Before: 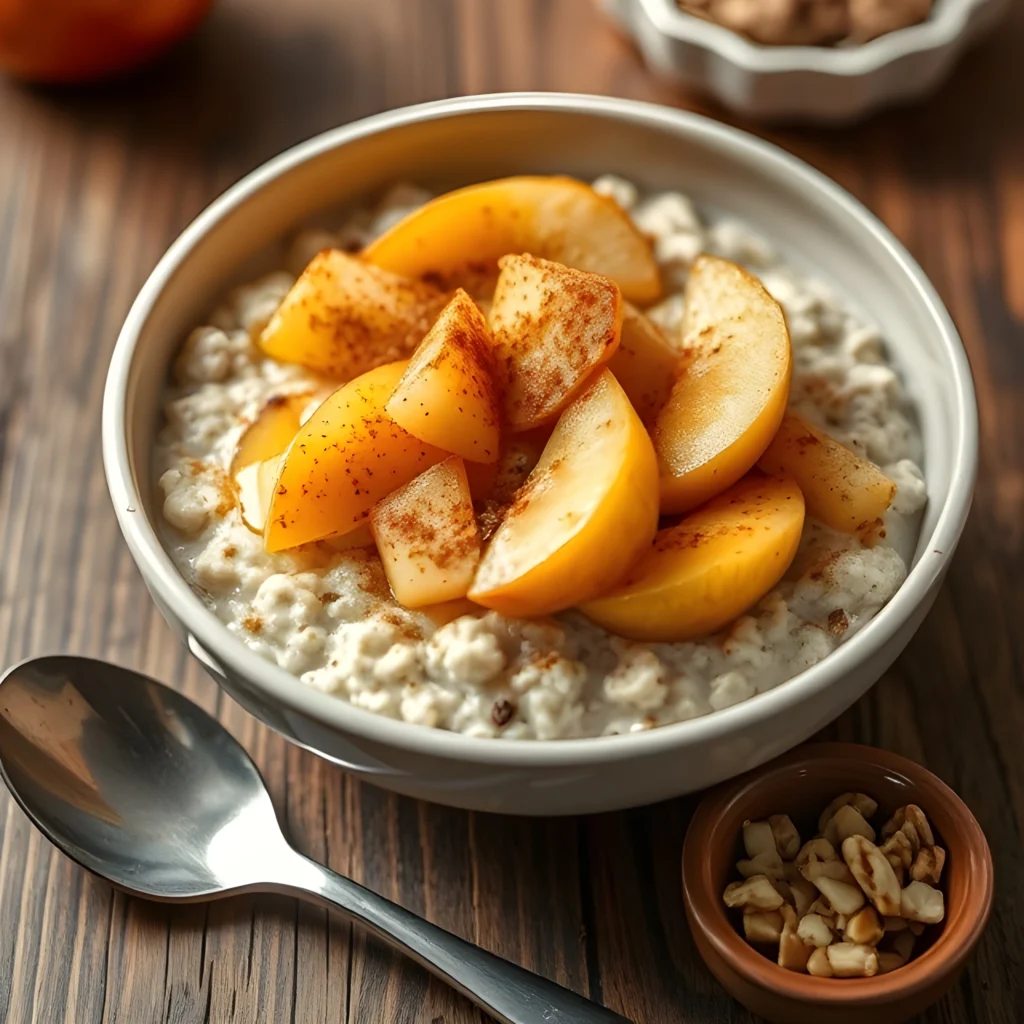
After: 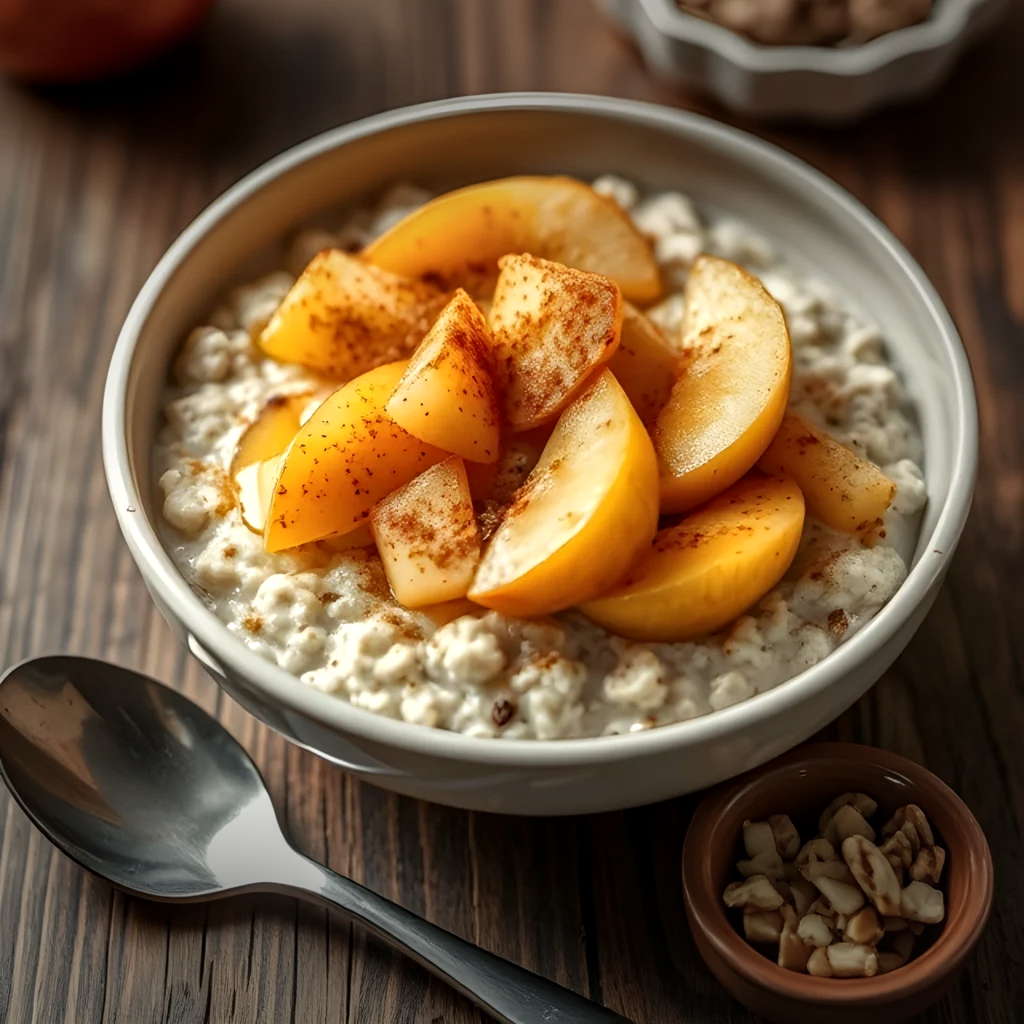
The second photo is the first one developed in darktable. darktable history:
local contrast: on, module defaults
vignetting: fall-off start 70.97%, brightness -0.584, saturation -0.118, width/height ratio 1.333
